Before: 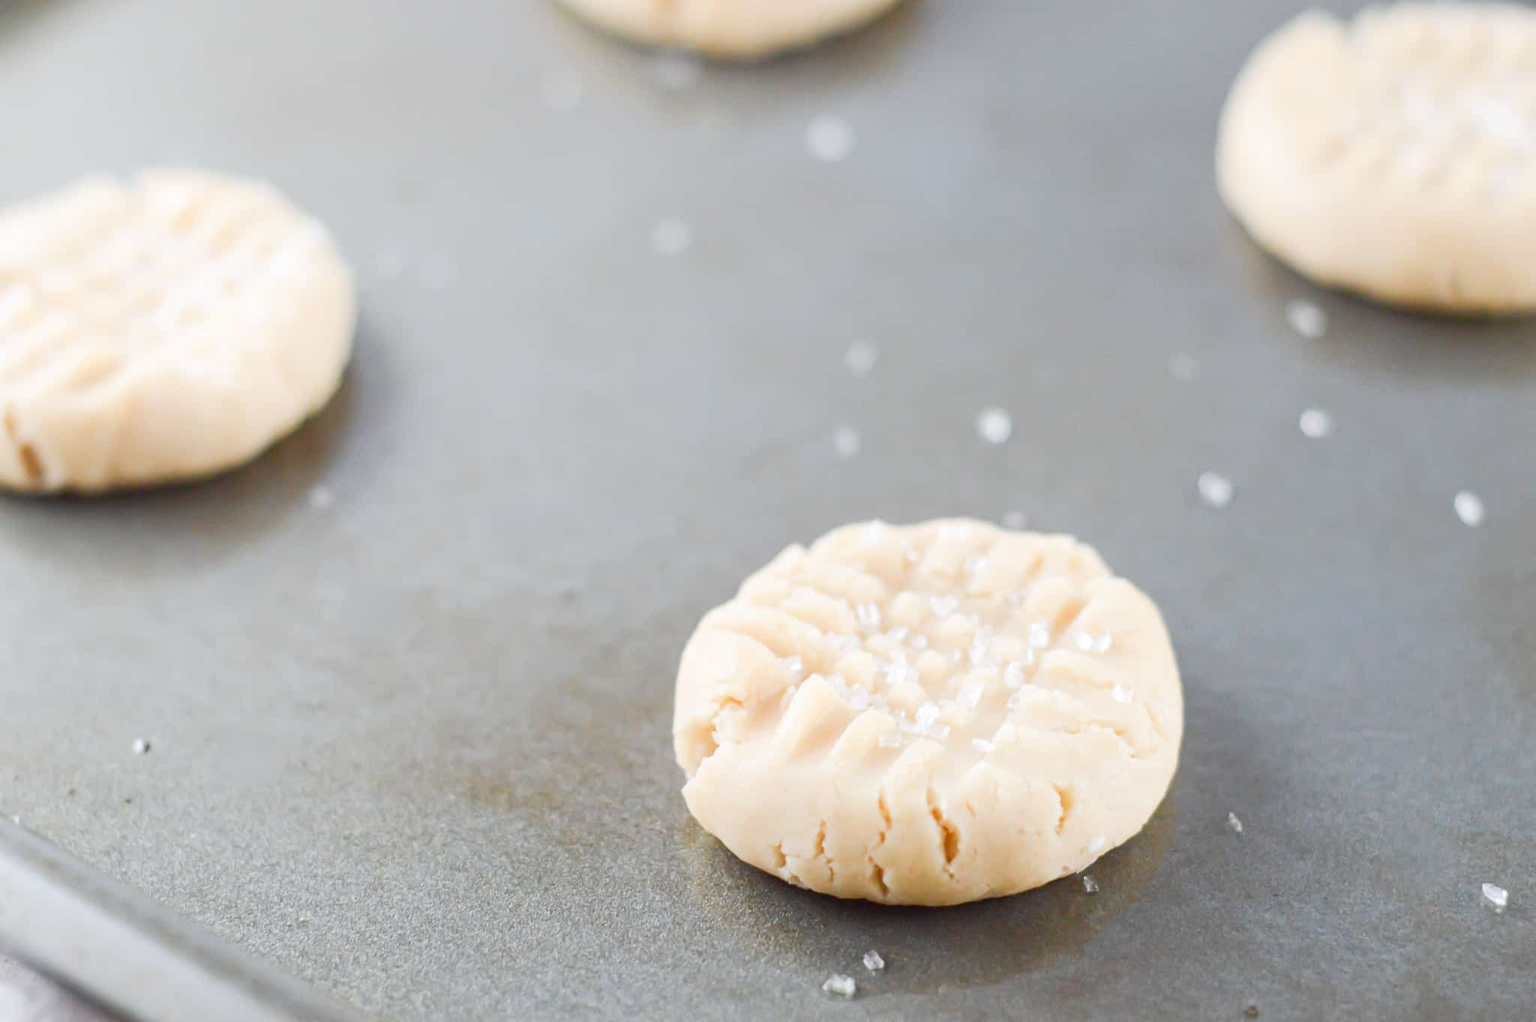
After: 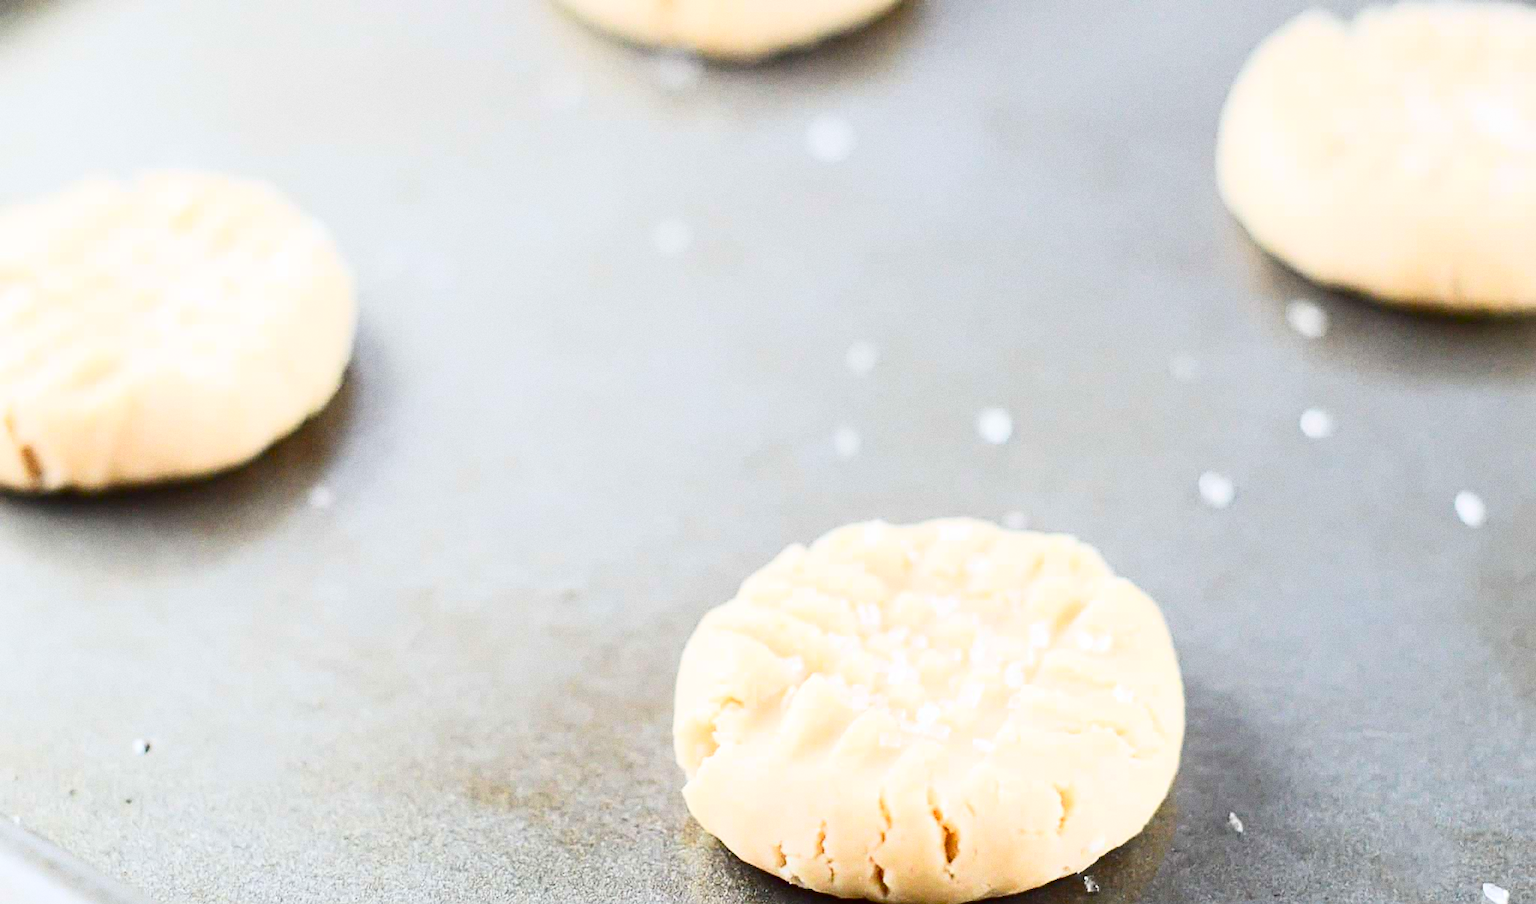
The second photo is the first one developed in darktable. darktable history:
crop and rotate: top 0%, bottom 11.49%
contrast brightness saturation: contrast 0.4, brightness 0.05, saturation 0.25
sharpen: on, module defaults
exposure: black level correction 0.001, compensate highlight preservation false
grain: coarseness 0.09 ISO
